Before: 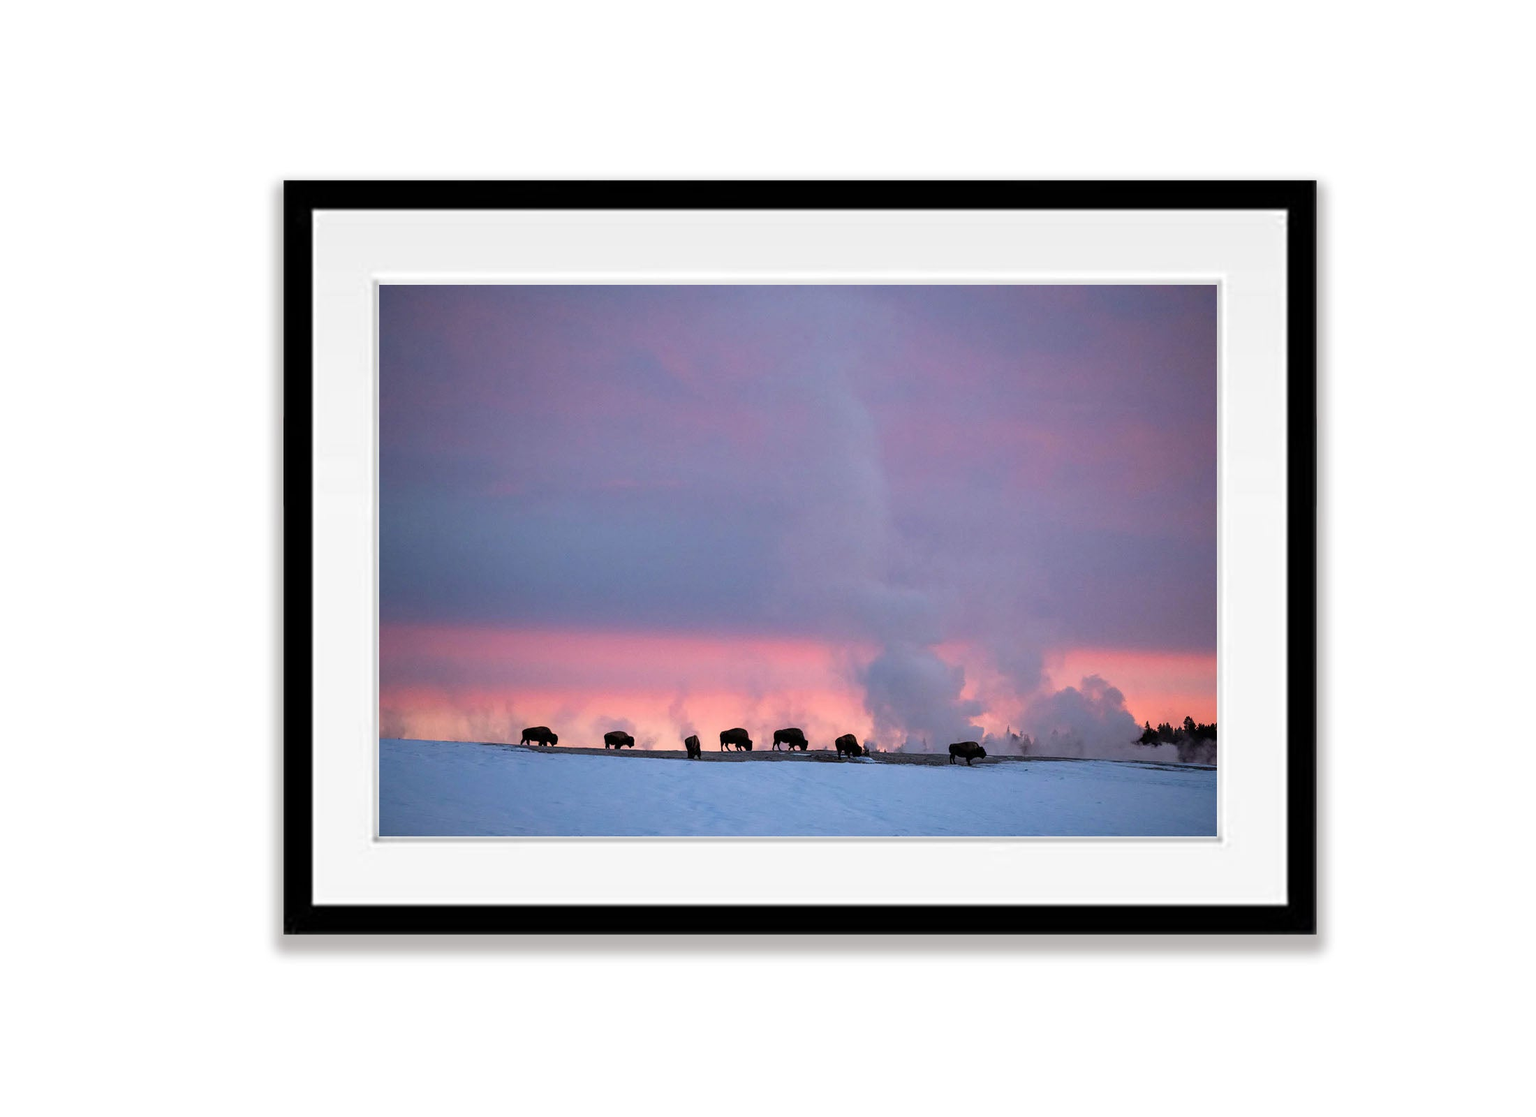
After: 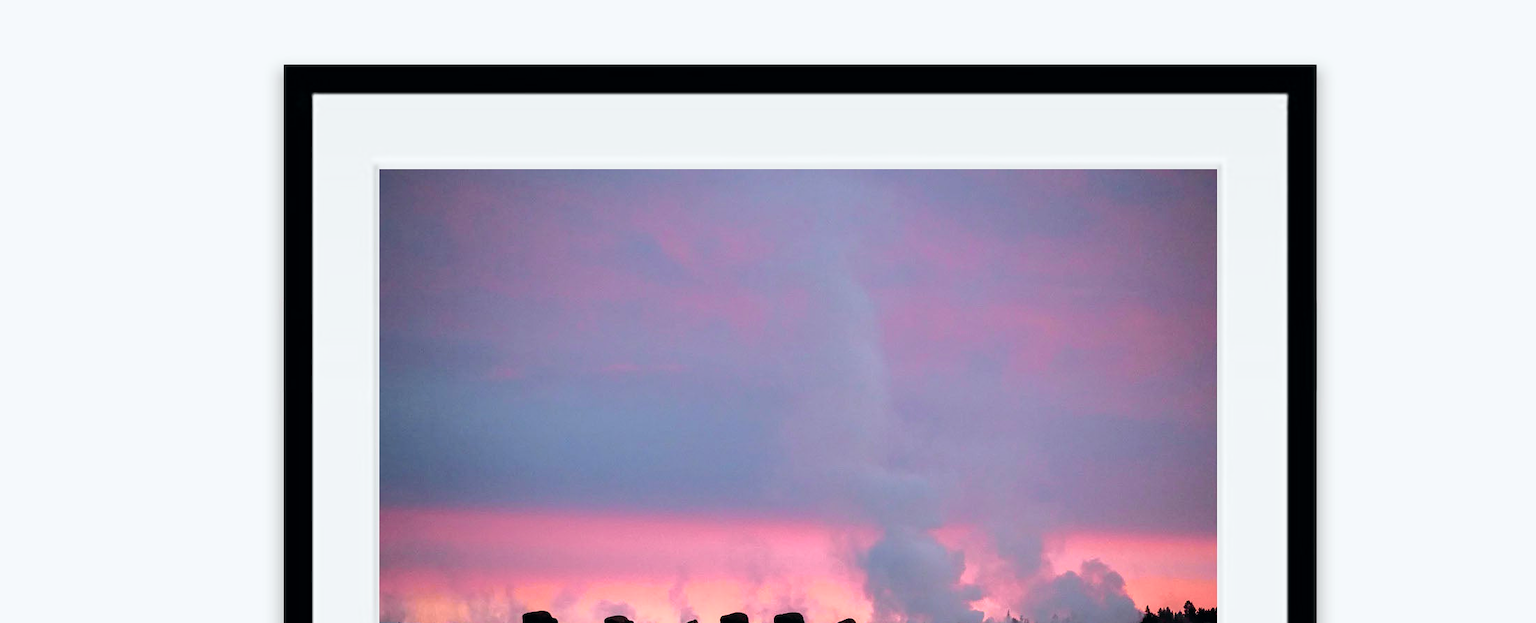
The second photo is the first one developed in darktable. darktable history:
crop and rotate: top 10.418%, bottom 33.747%
tone curve: curves: ch0 [(0, 0) (0.105, 0.068) (0.195, 0.162) (0.283, 0.283) (0.384, 0.404) (0.485, 0.531) (0.638, 0.681) (0.795, 0.879) (1, 0.977)]; ch1 [(0, 0) (0.161, 0.092) (0.35, 0.33) (0.379, 0.401) (0.456, 0.469) (0.504, 0.498) (0.53, 0.532) (0.58, 0.619) (0.635, 0.671) (1, 1)]; ch2 [(0, 0) (0.371, 0.362) (0.437, 0.437) (0.483, 0.484) (0.53, 0.515) (0.56, 0.58) (0.622, 0.606) (1, 1)], color space Lab, independent channels, preserve colors none
